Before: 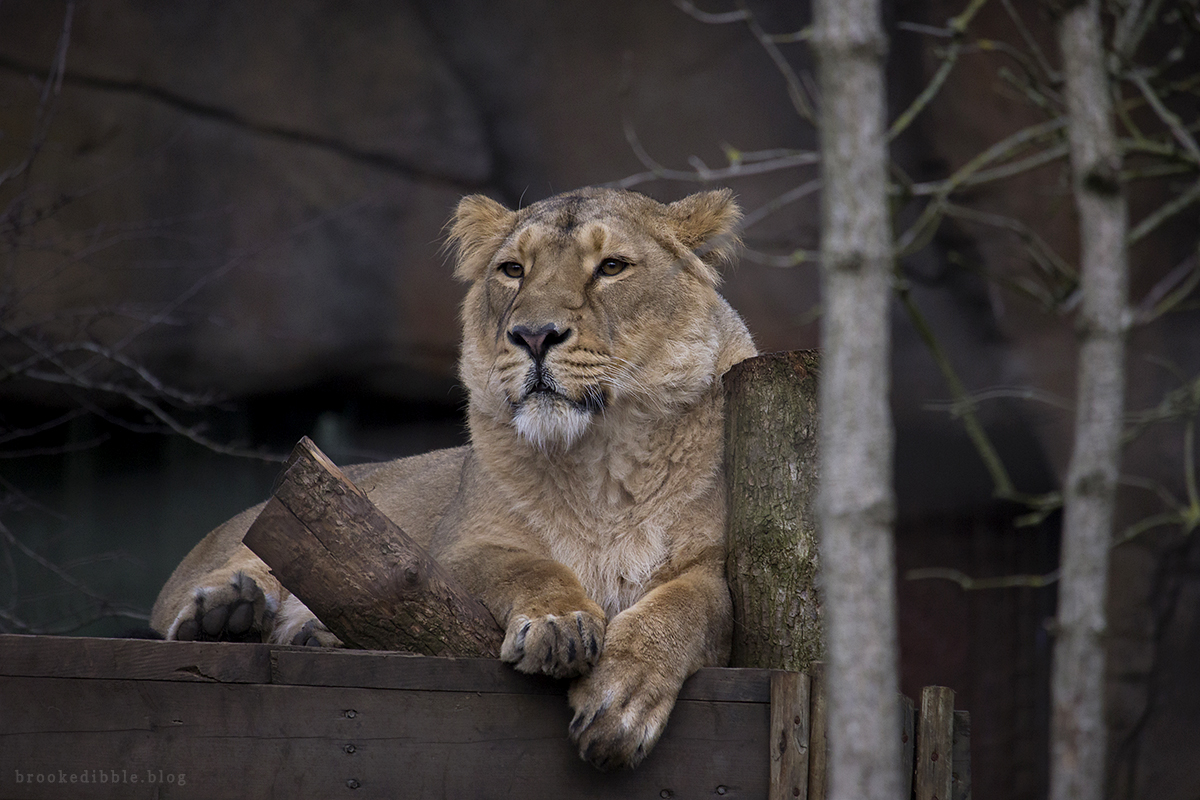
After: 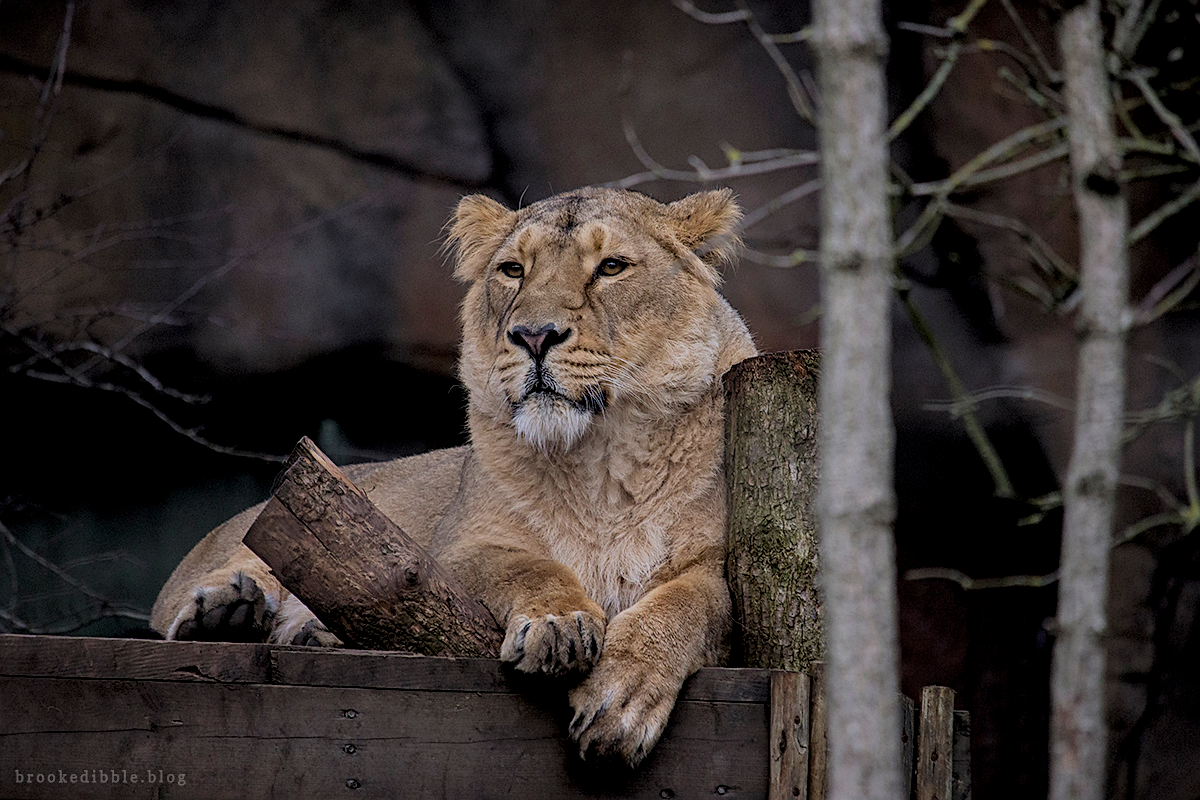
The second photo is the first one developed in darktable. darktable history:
sharpen: on, module defaults
local contrast: detail 130%
filmic rgb: black relative exposure -8.79 EV, white relative exposure 4.98 EV, threshold 3 EV, target black luminance 0%, hardness 3.77, latitude 66.33%, contrast 0.822, shadows ↔ highlights balance 20%, color science v5 (2021), contrast in shadows safe, contrast in highlights safe, enable highlight reconstruction true
